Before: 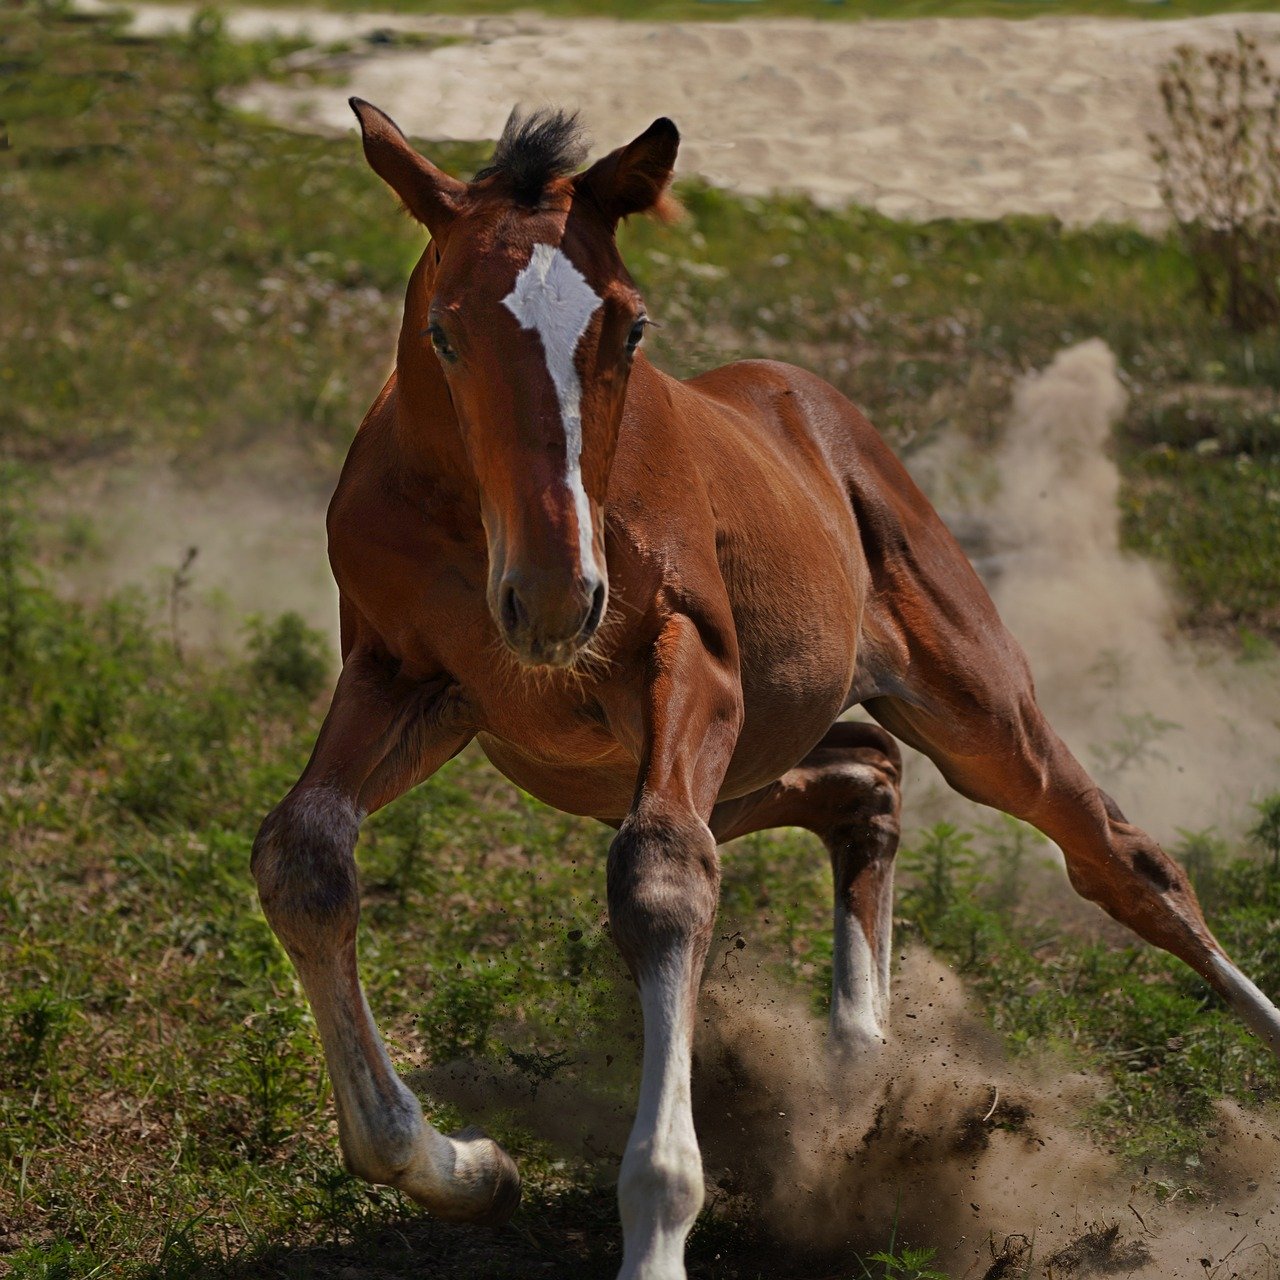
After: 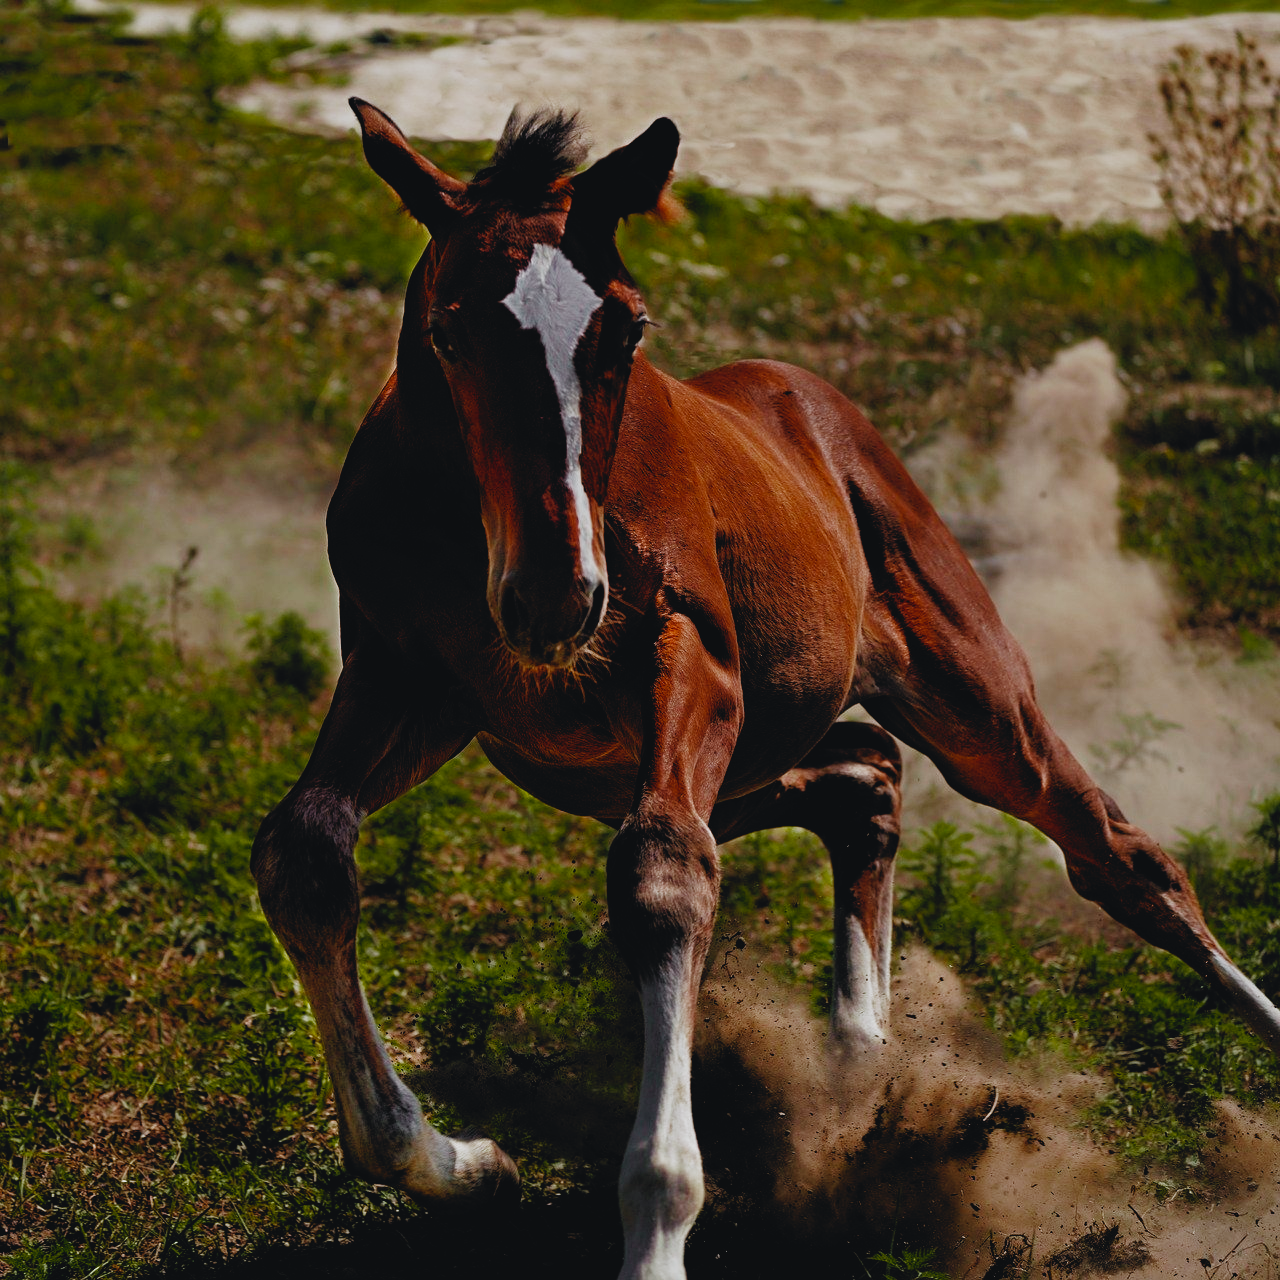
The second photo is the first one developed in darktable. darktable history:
tone equalizer: on, module defaults
filmic rgb: black relative exposure -5.07 EV, white relative exposure 3.99 EV, threshold 5.99 EV, hardness 2.9, contrast 1.401, highlights saturation mix -19.25%, add noise in highlights 0.001, preserve chrominance no, color science v3 (2019), use custom middle-gray values true, contrast in highlights soft, enable highlight reconstruction true
tone curve: curves: ch0 [(0.001, 0.042) (0.128, 0.16) (0.452, 0.42) (0.603, 0.566) (0.754, 0.733) (1, 1)]; ch1 [(0, 0) (0.325, 0.327) (0.412, 0.441) (0.473, 0.466) (0.5, 0.499) (0.549, 0.558) (0.617, 0.625) (0.713, 0.7) (1, 1)]; ch2 [(0, 0) (0.386, 0.397) (0.445, 0.47) (0.505, 0.498) (0.529, 0.524) (0.574, 0.569) (0.652, 0.641) (1, 1)], color space Lab, independent channels, preserve colors none
